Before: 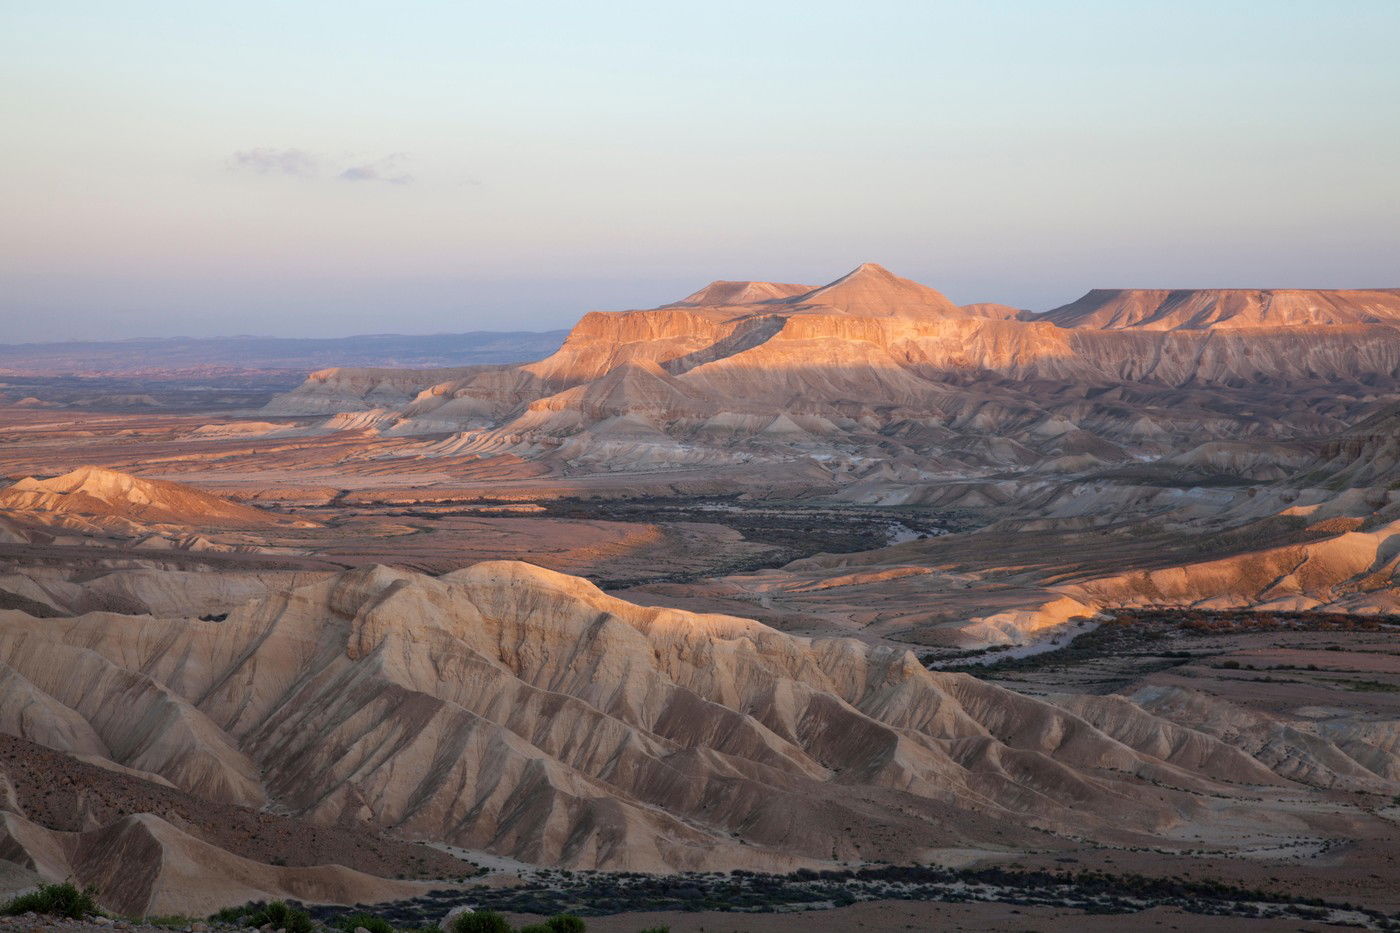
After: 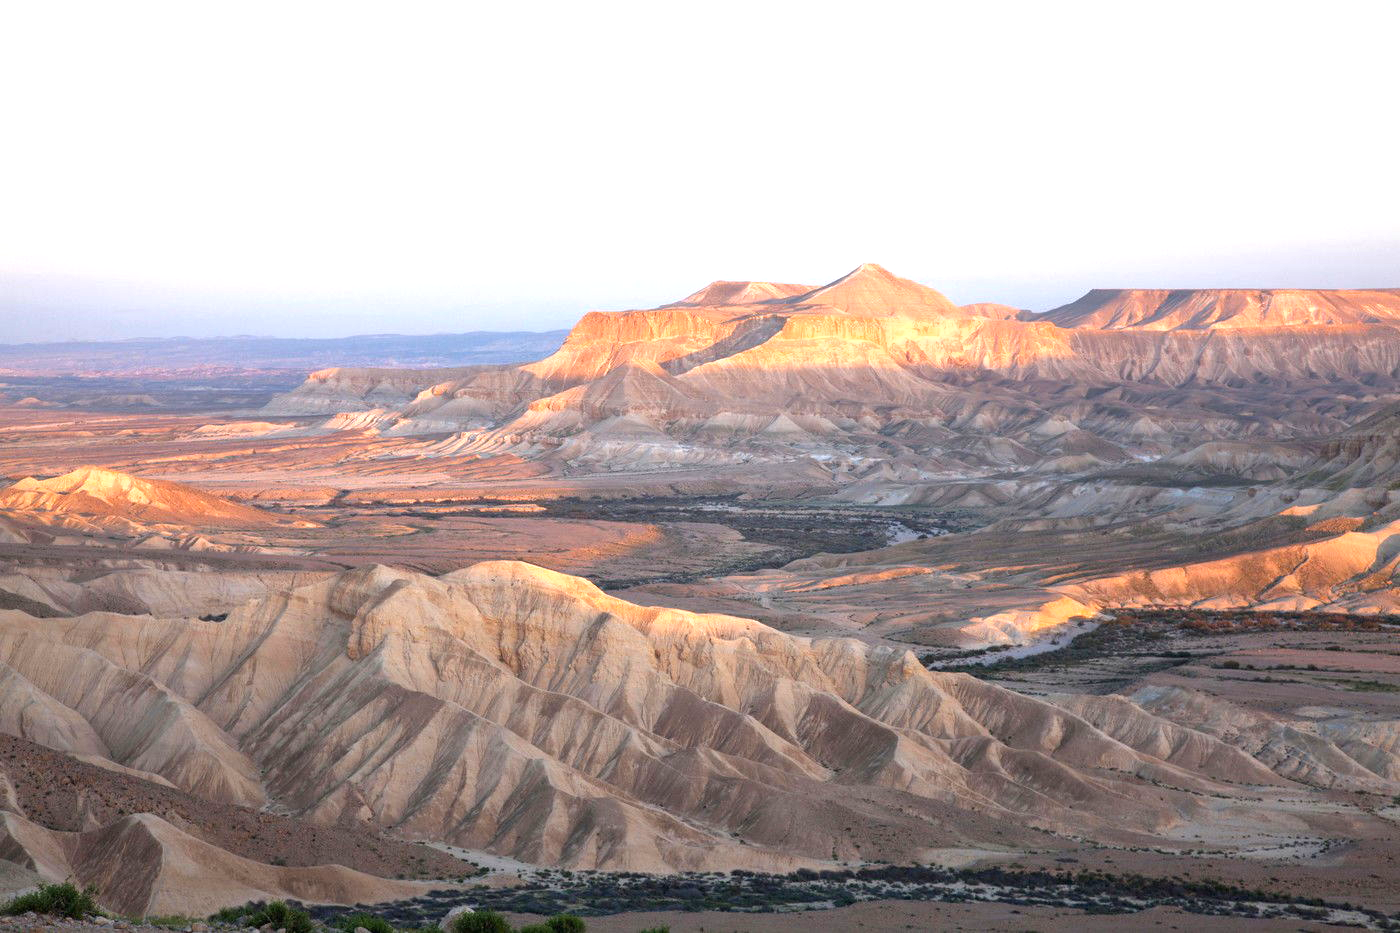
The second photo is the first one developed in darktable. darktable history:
exposure: black level correction 0, exposure 1.2 EV, compensate exposure bias true, compensate highlight preservation false
shadows and highlights: shadows 24.78, white point adjustment -2.98, highlights -29.79
